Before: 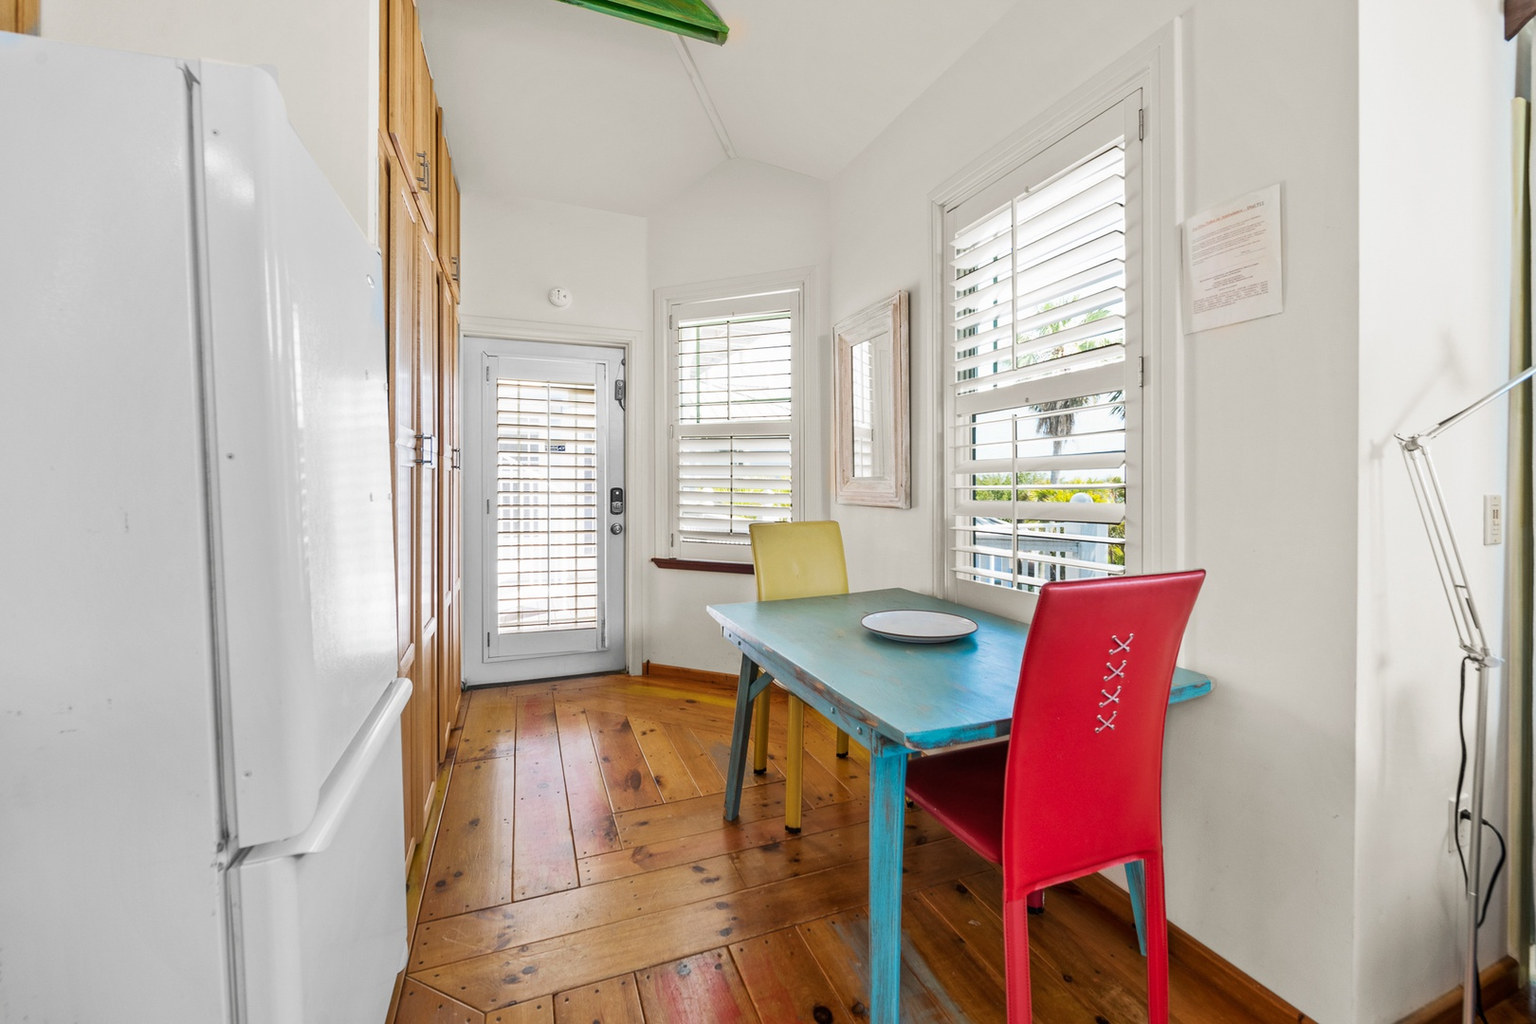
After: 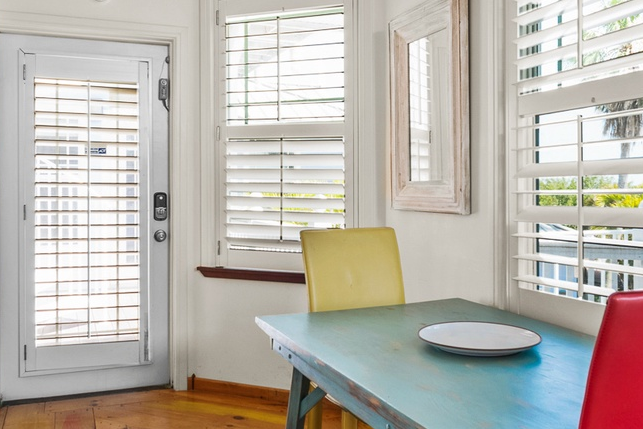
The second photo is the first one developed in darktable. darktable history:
crop: left 30.276%, top 29.906%, right 29.997%, bottom 30.299%
